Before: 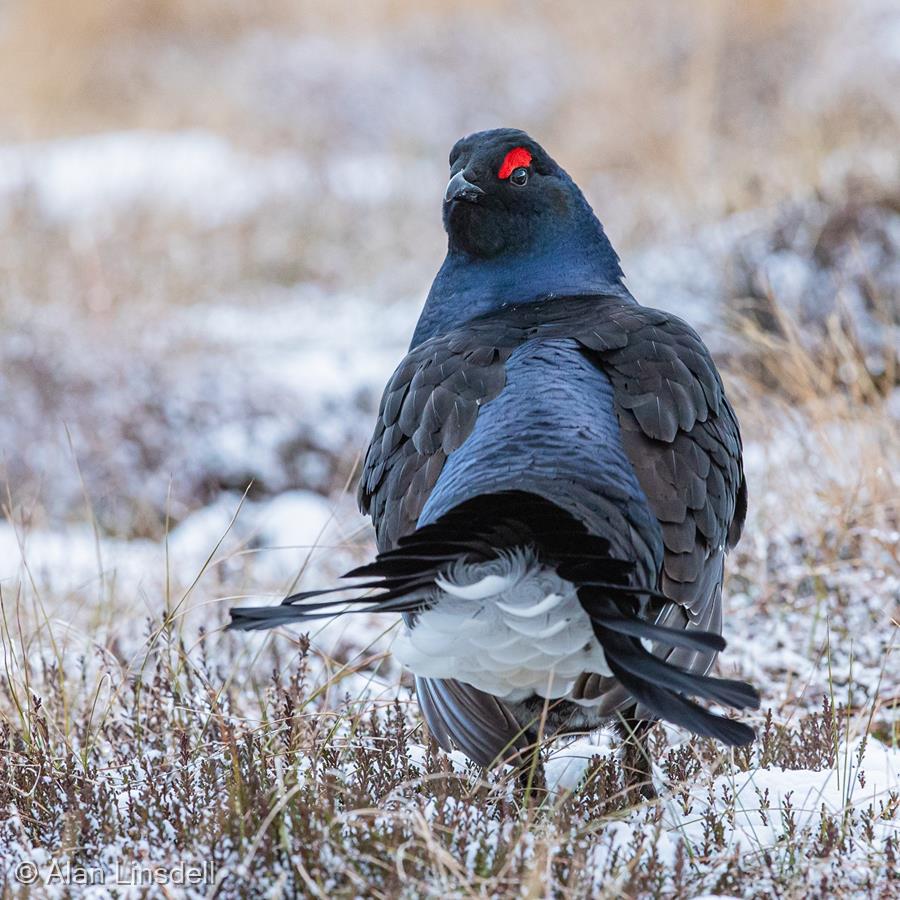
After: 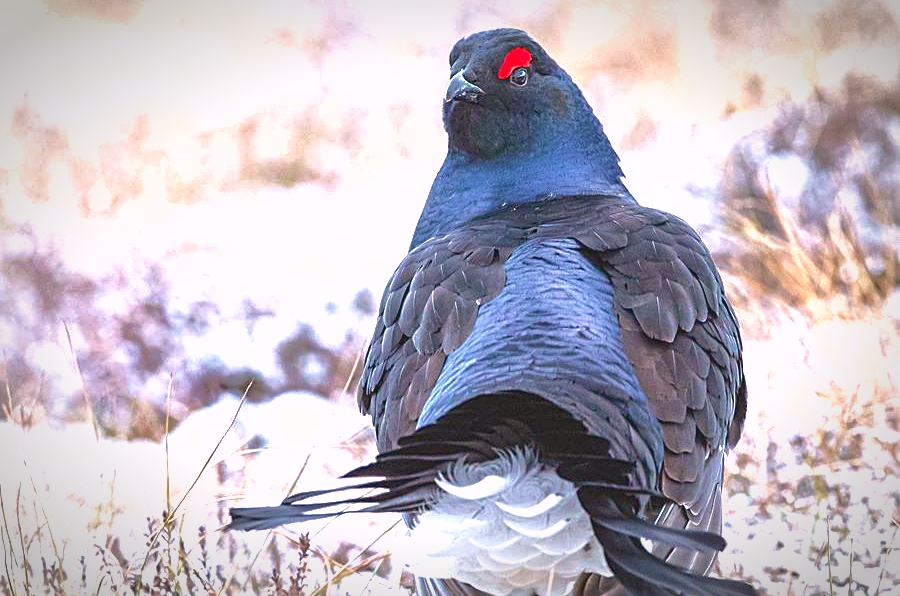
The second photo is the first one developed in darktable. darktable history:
exposure: exposure 0.577 EV, compensate exposure bias true, compensate highlight preservation false
sharpen: on, module defaults
vignetting: automatic ratio true
shadows and highlights: on, module defaults
crop: top 11.138%, bottom 22.634%
color correction: highlights a* 8.05, highlights b* 4.02
velvia: strength 24.4%
contrast brightness saturation: contrast -0.11
